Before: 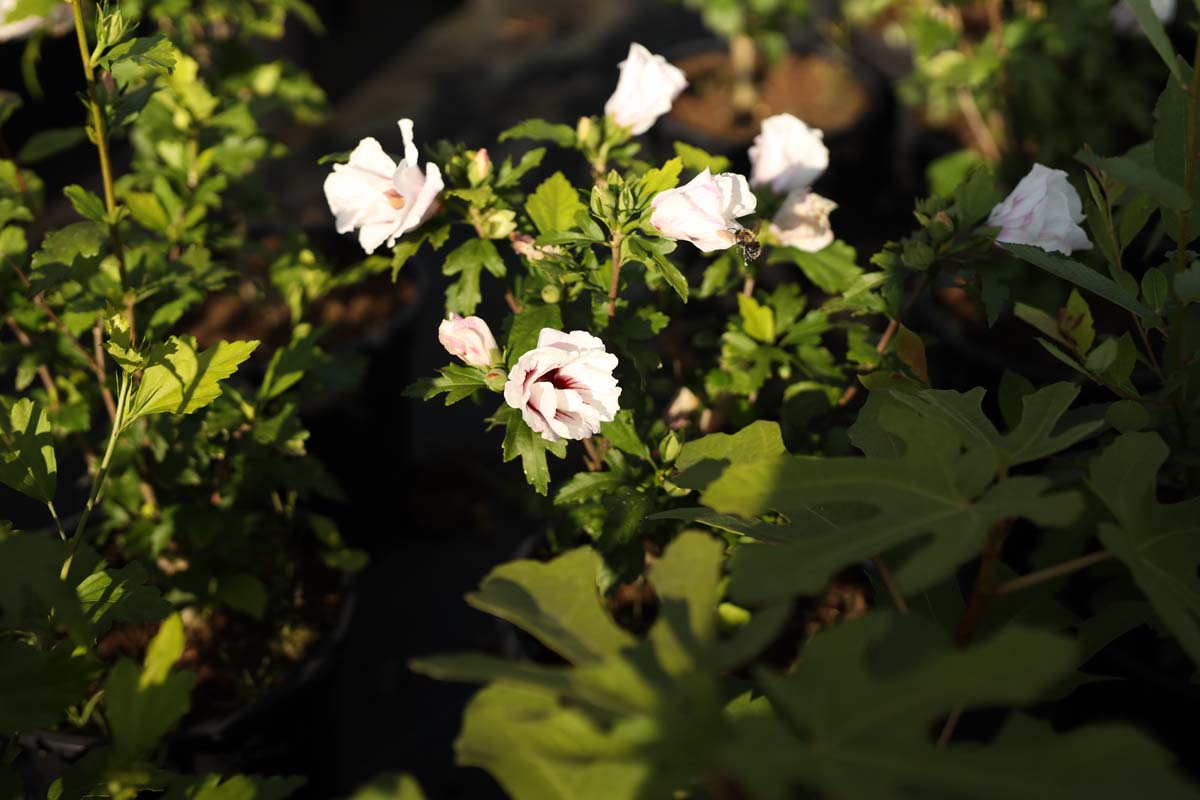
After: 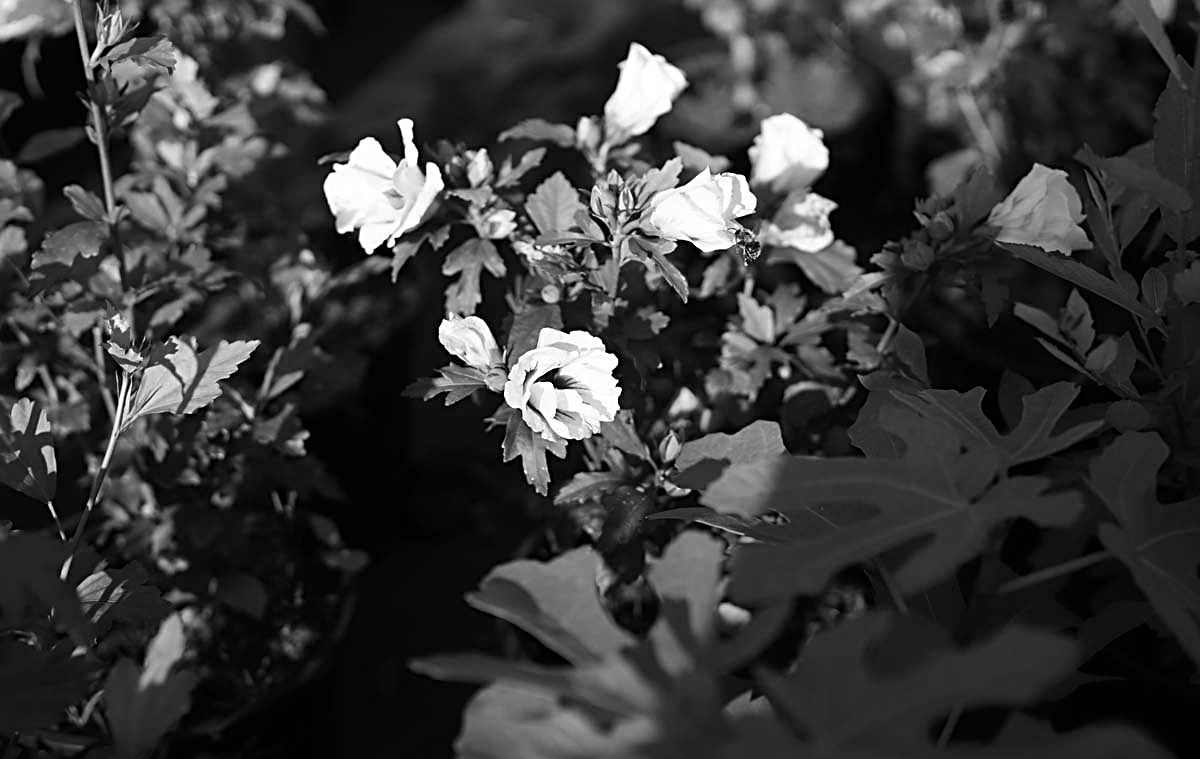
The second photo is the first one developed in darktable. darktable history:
sharpen: radius 2.535, amount 0.627
crop and rotate: top 0.012%, bottom 5.039%
color zones: curves: ch1 [(0, -0.014) (0.143, -0.013) (0.286, -0.013) (0.429, -0.016) (0.571, -0.019) (0.714, -0.015) (0.857, 0.002) (1, -0.014)]
